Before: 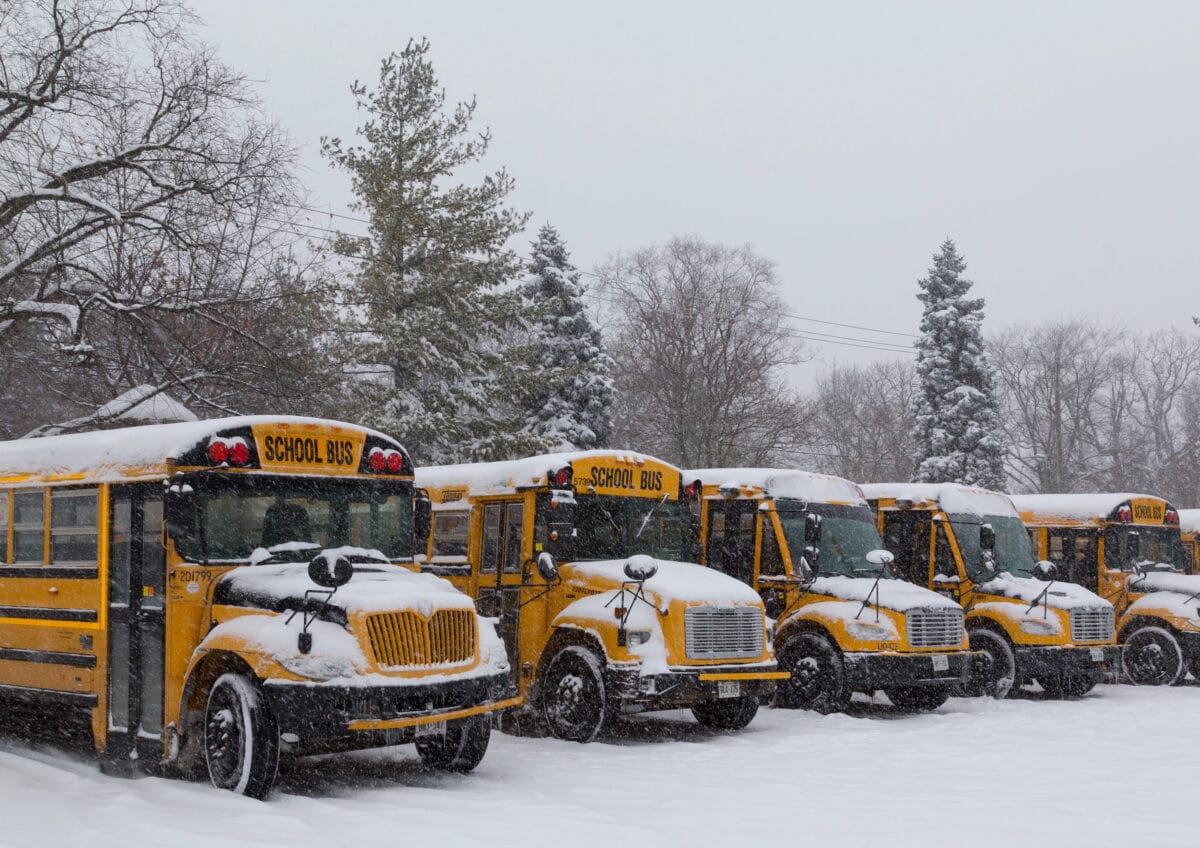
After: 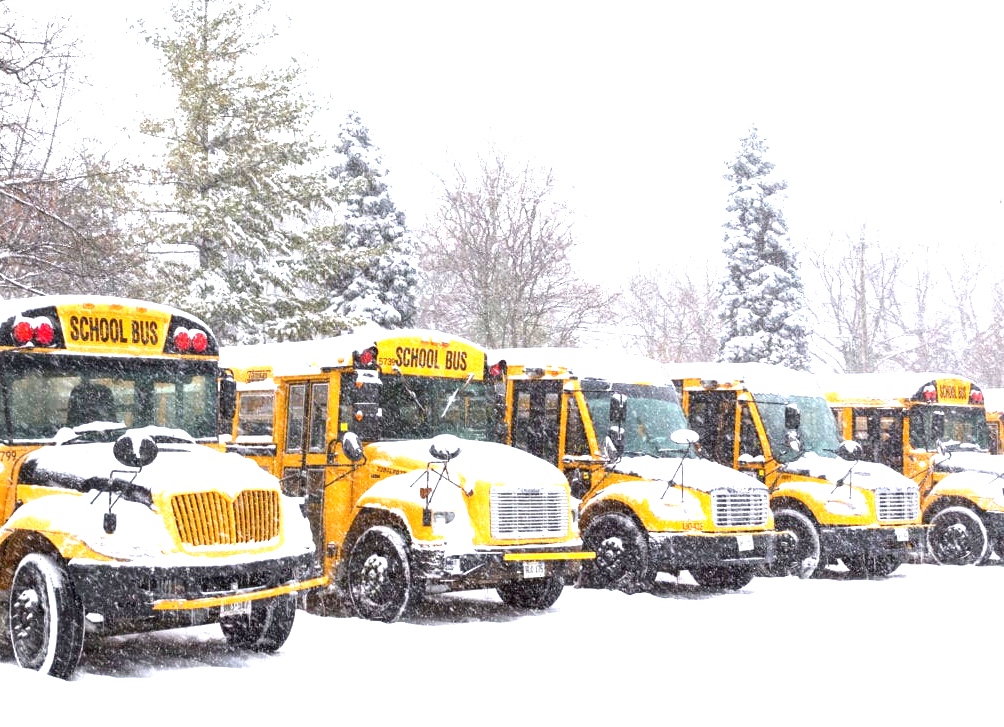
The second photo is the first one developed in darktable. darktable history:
crop: left 16.315%, top 14.246%
exposure: black level correction 0, exposure 2.088 EV, compensate exposure bias true, compensate highlight preservation false
